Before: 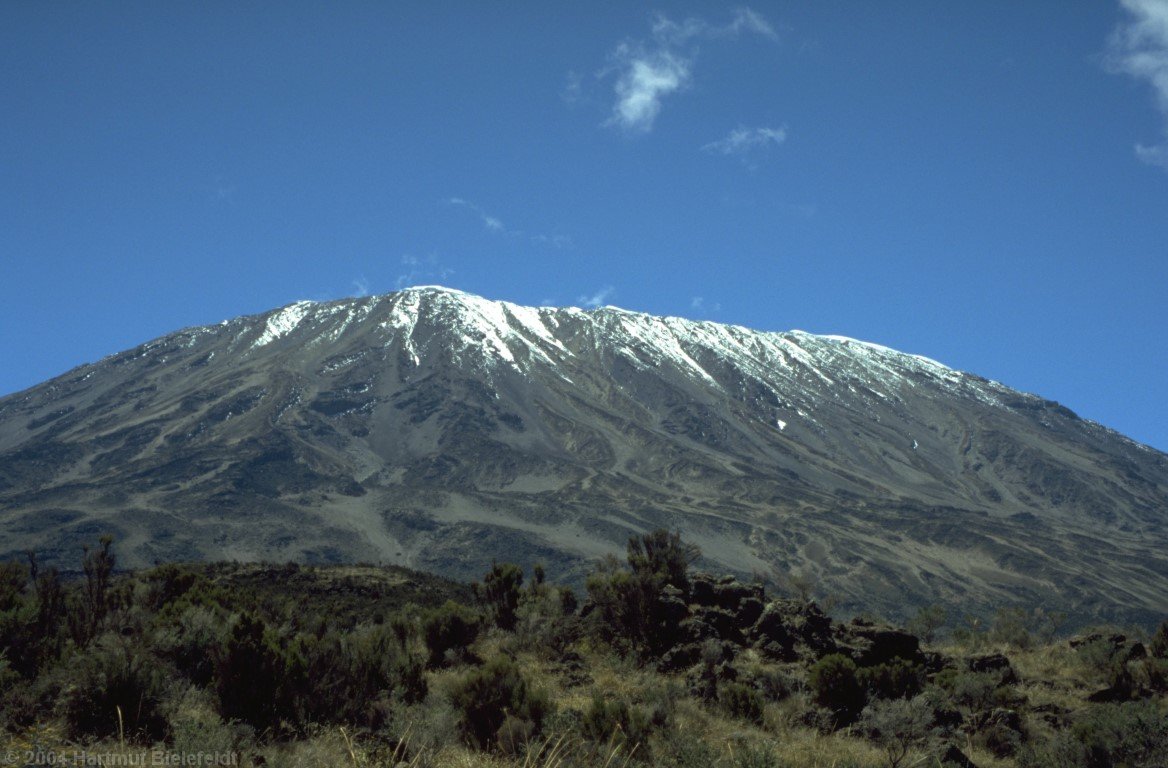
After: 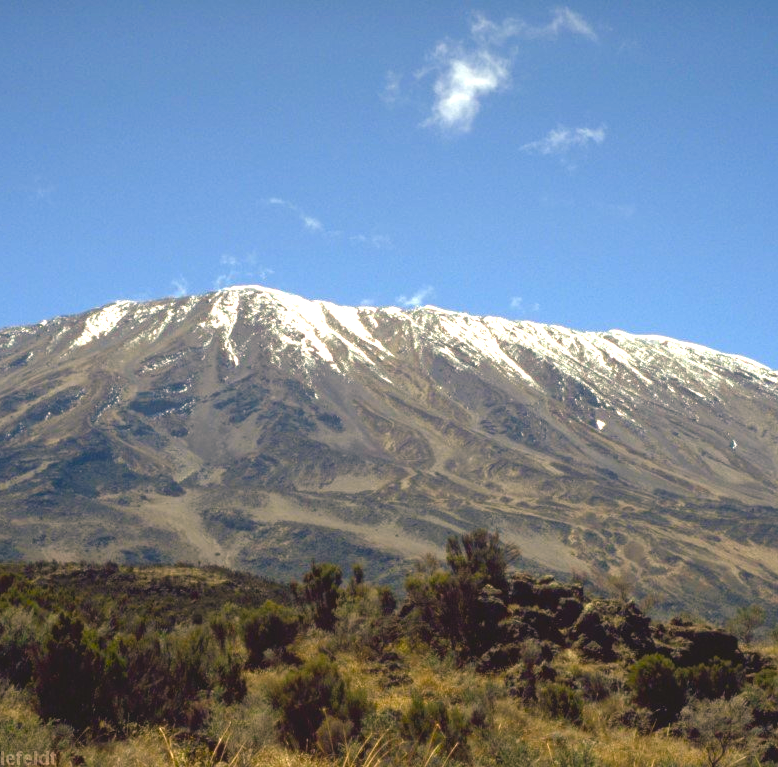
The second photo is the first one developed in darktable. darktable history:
crop and rotate: left 15.546%, right 17.787%
exposure: black level correction 0, exposure 0.9 EV, compensate highlight preservation false
color balance rgb: shadows lift › chroma 2%, shadows lift › hue 247.2°, power › chroma 0.3%, power › hue 25.2°, highlights gain › chroma 3%, highlights gain › hue 60°, global offset › luminance 0.75%, perceptual saturation grading › global saturation 20%, perceptual saturation grading › highlights -20%, perceptual saturation grading › shadows 30%, global vibrance 20%
white balance: red 1.127, blue 0.943
